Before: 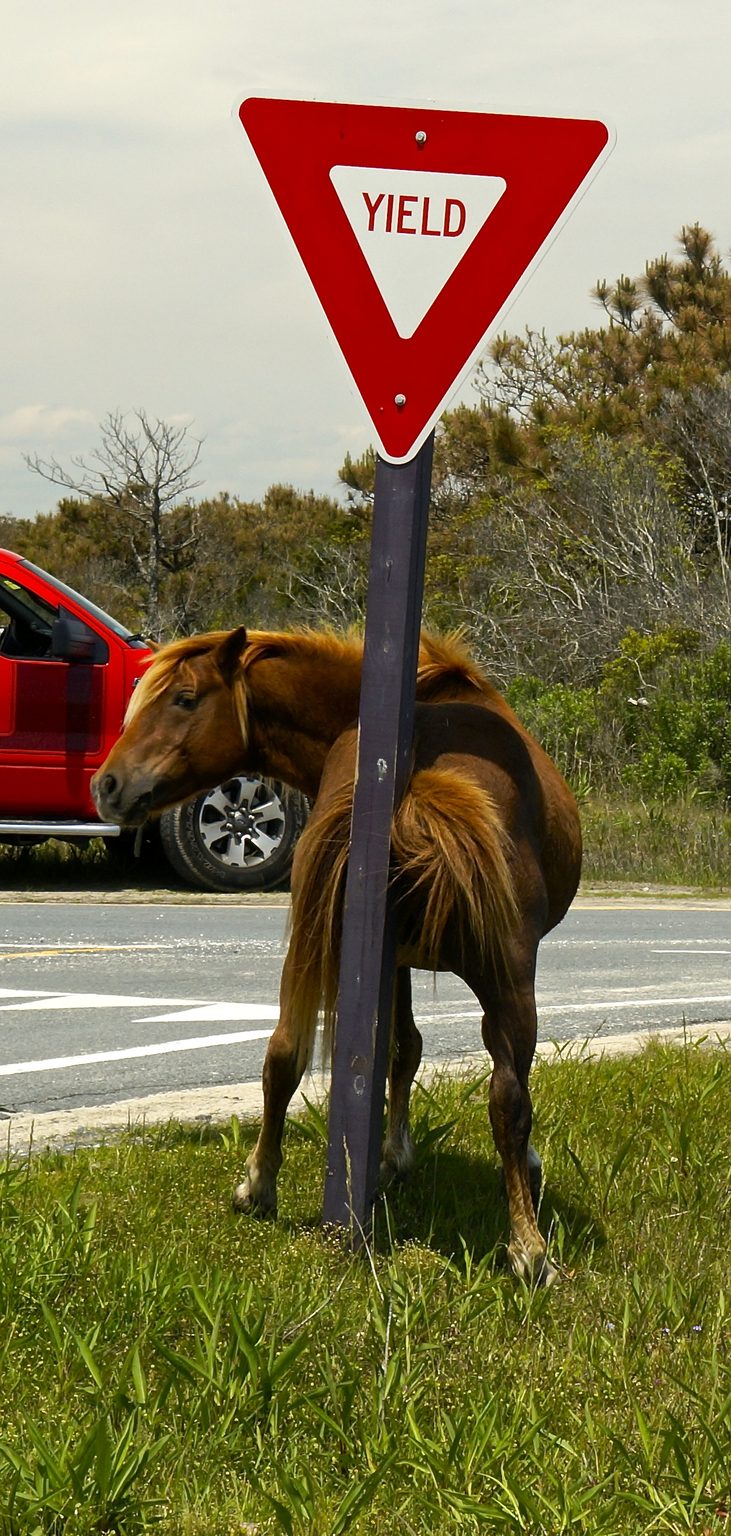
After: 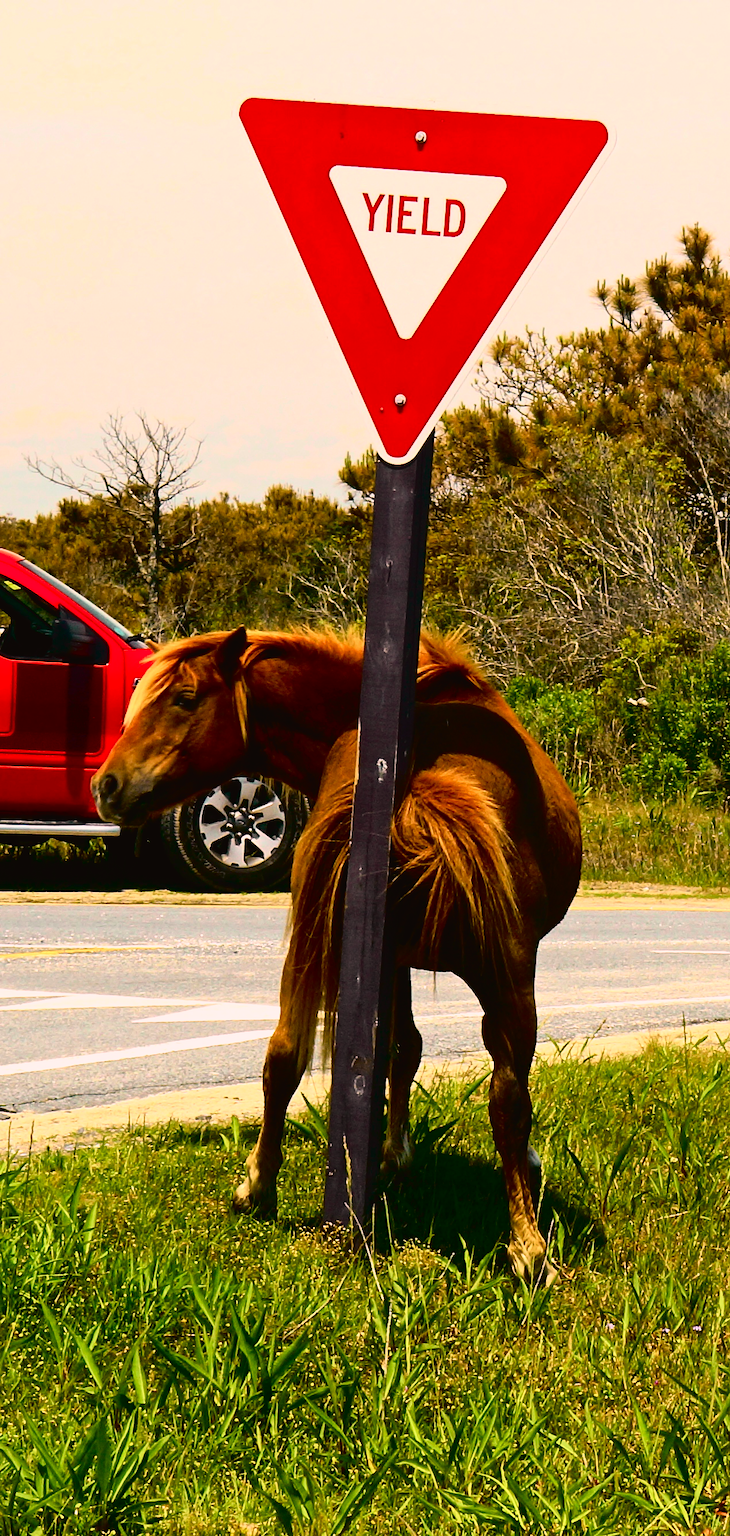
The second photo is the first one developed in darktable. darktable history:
tone curve: curves: ch0 [(0, 0.022) (0.177, 0.086) (0.392, 0.438) (0.704, 0.844) (0.858, 0.938) (1, 0.981)]; ch1 [(0, 0) (0.402, 0.36) (0.476, 0.456) (0.498, 0.501) (0.518, 0.521) (0.58, 0.598) (0.619, 0.65) (0.692, 0.737) (1, 1)]; ch2 [(0, 0) (0.415, 0.438) (0.483, 0.499) (0.503, 0.507) (0.526, 0.537) (0.563, 0.624) (0.626, 0.714) (0.699, 0.753) (0.997, 0.858)], color space Lab, independent channels
color correction: highlights a* 12.23, highlights b* 5.41
